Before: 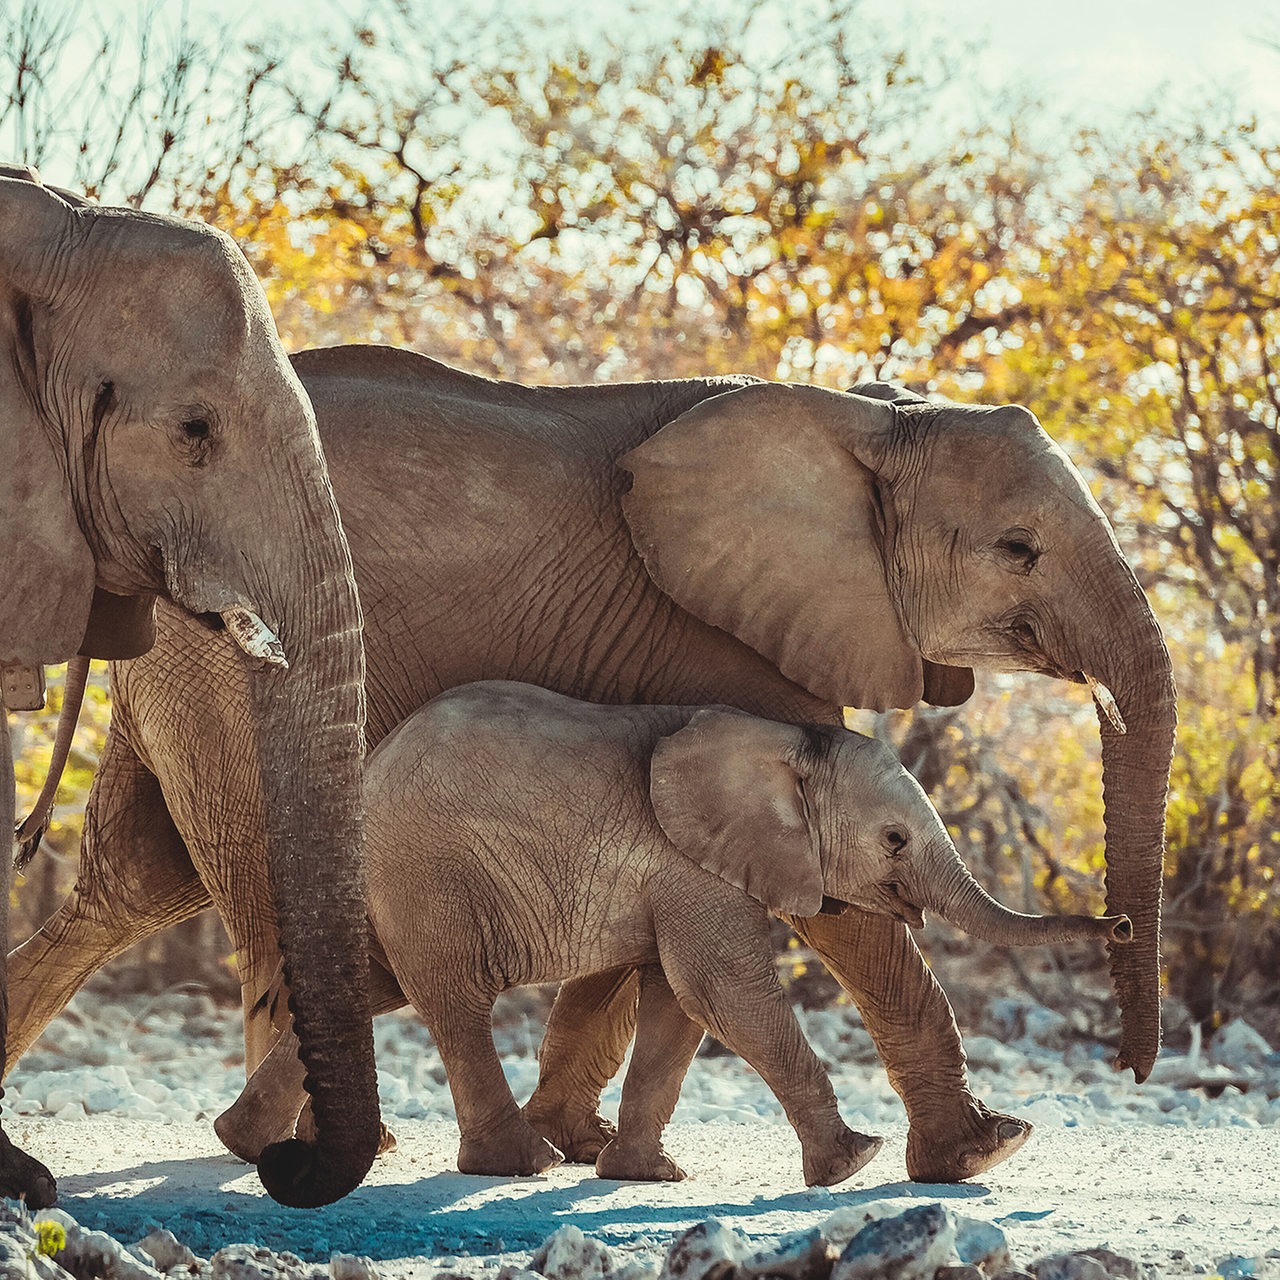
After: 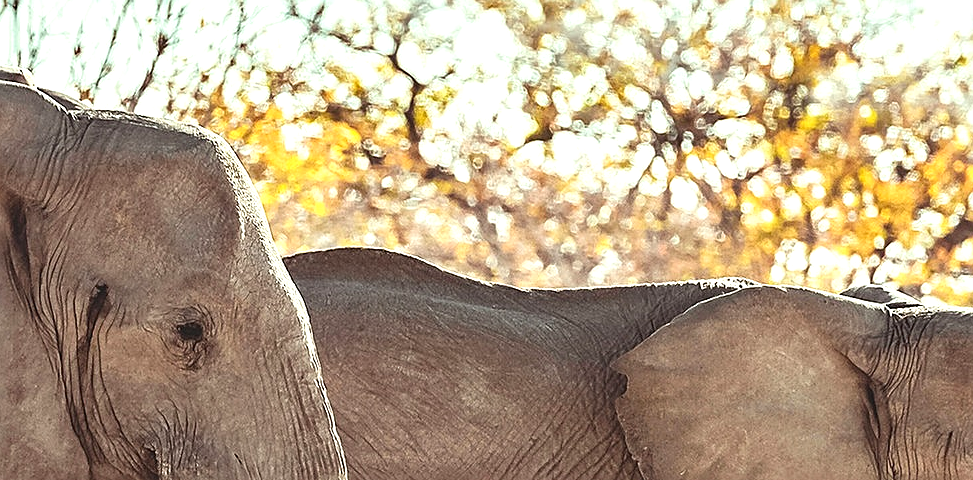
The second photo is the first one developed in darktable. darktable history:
crop: left 0.526%, top 7.643%, right 23.402%, bottom 54.803%
sharpen: on, module defaults
exposure: black level correction 0, exposure 0.596 EV, compensate exposure bias true, compensate highlight preservation false
